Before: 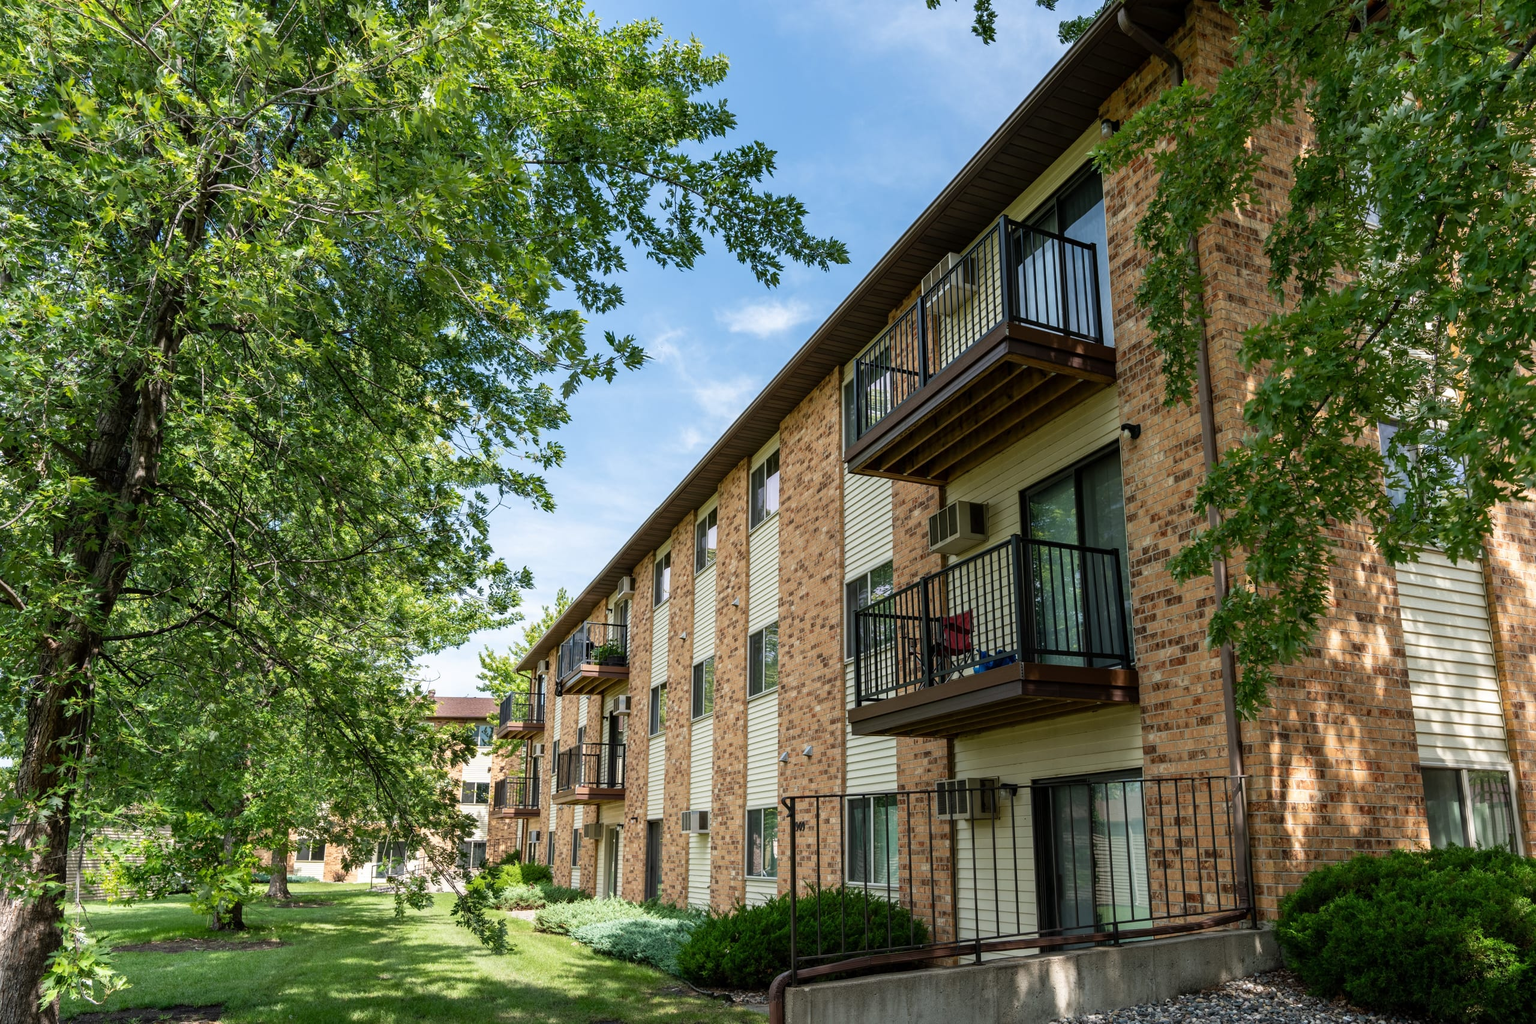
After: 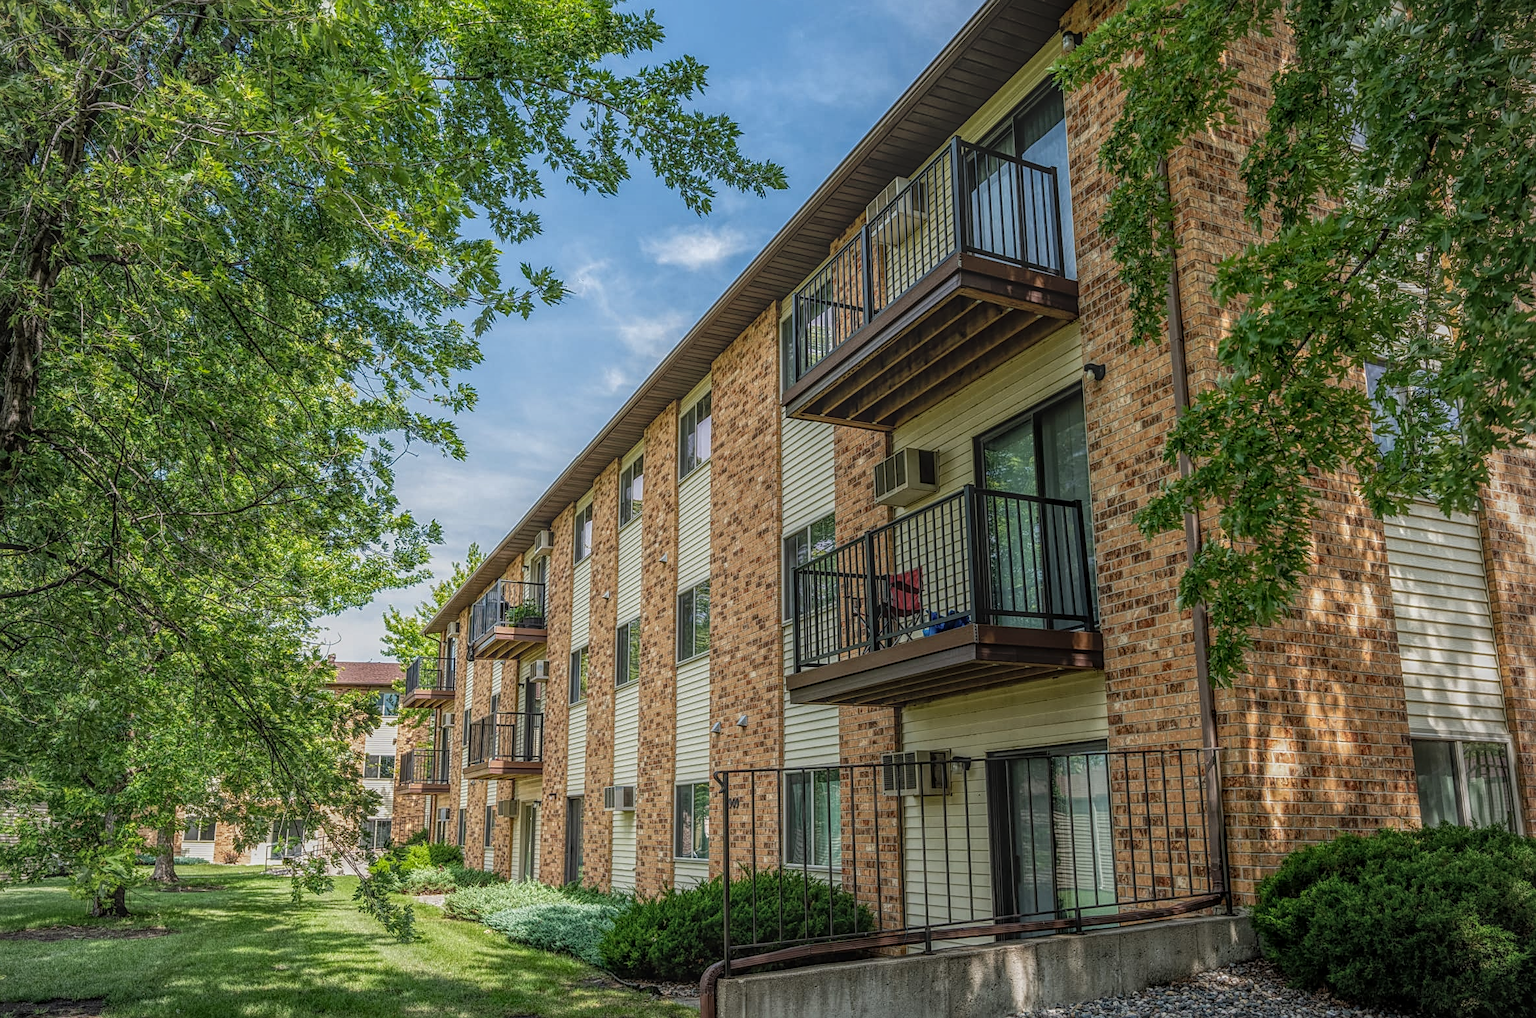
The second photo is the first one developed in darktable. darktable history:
local contrast: highlights 20%, shadows 24%, detail 199%, midtone range 0.2
vignetting: fall-off radius 63.3%, unbound false
crop and rotate: left 8.357%, top 8.865%
sharpen: on, module defaults
